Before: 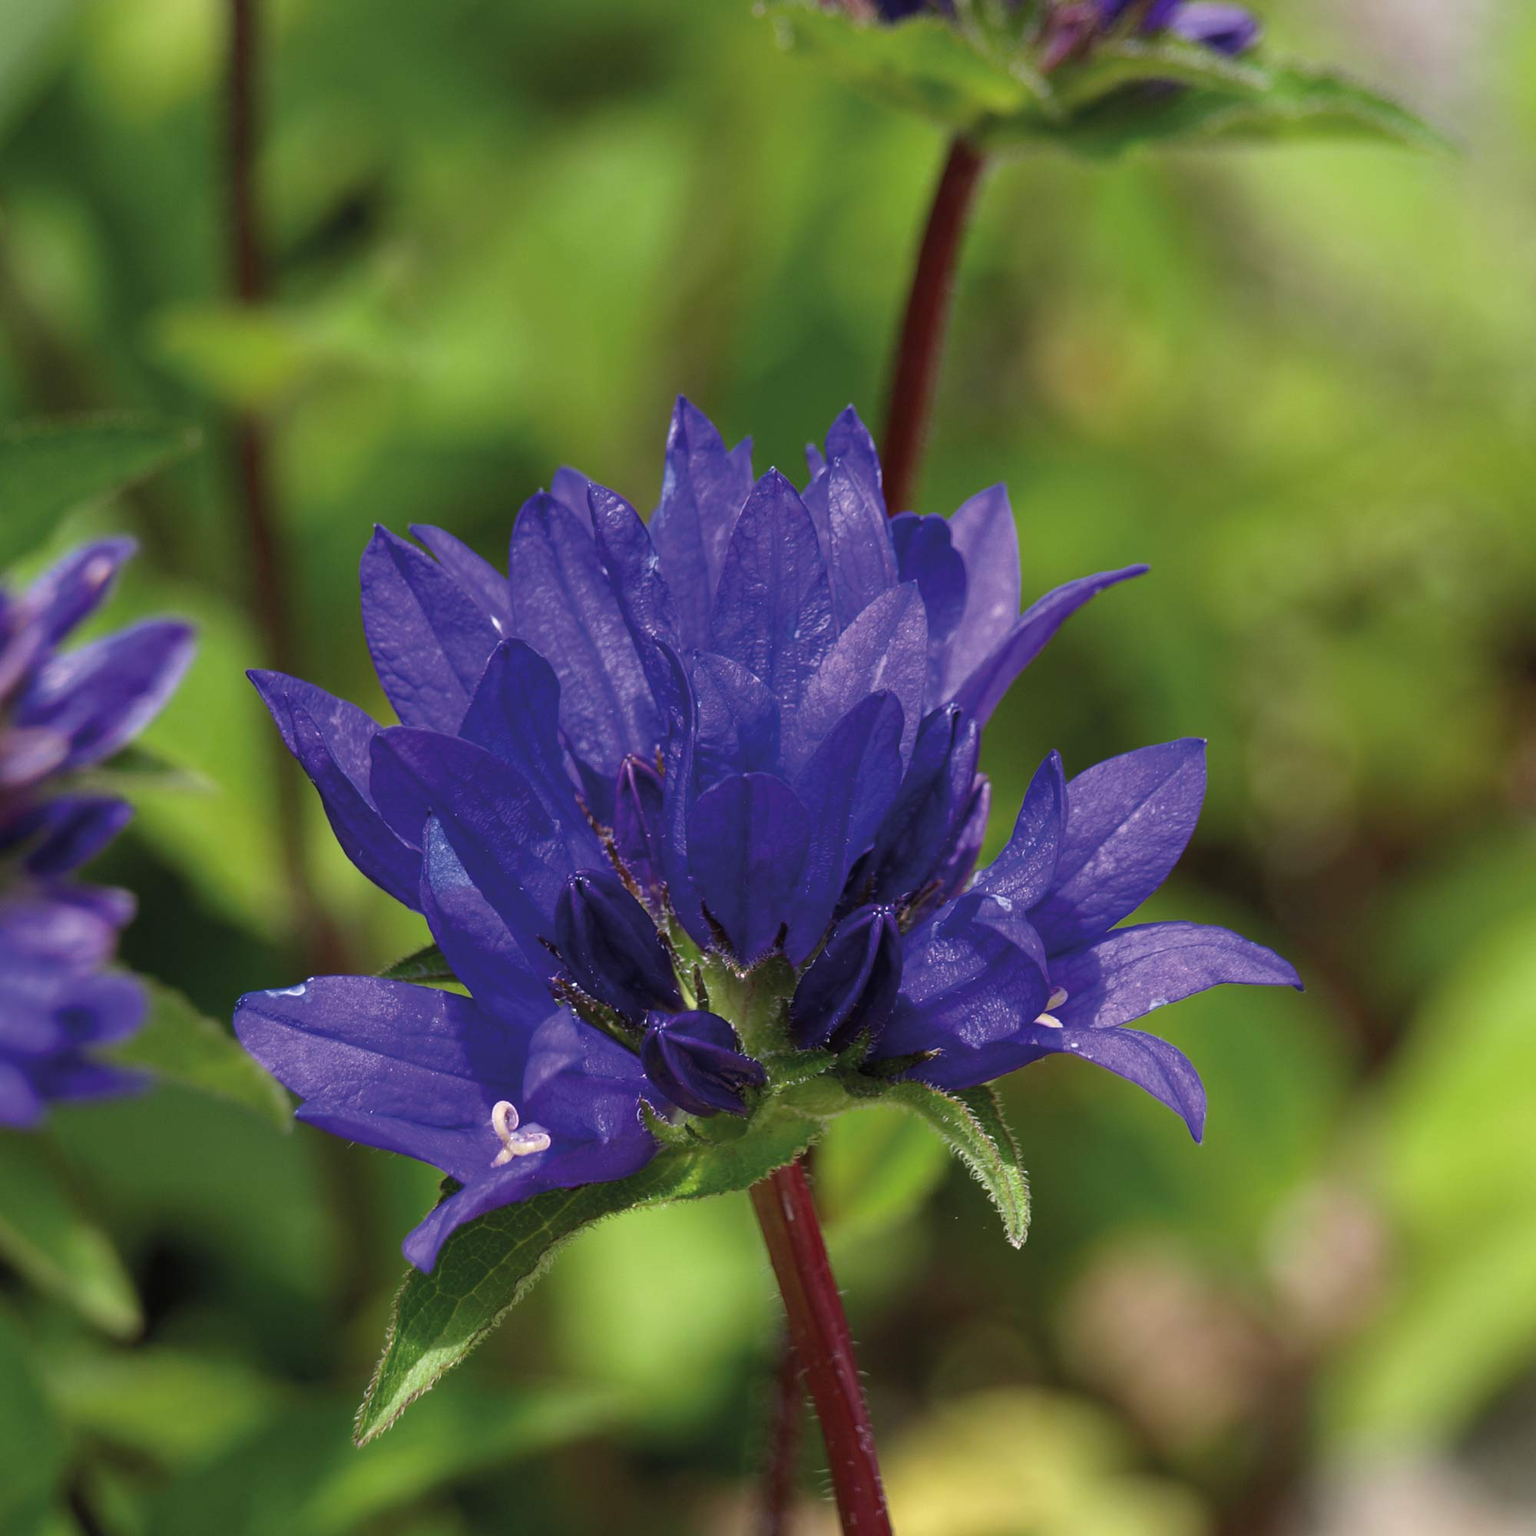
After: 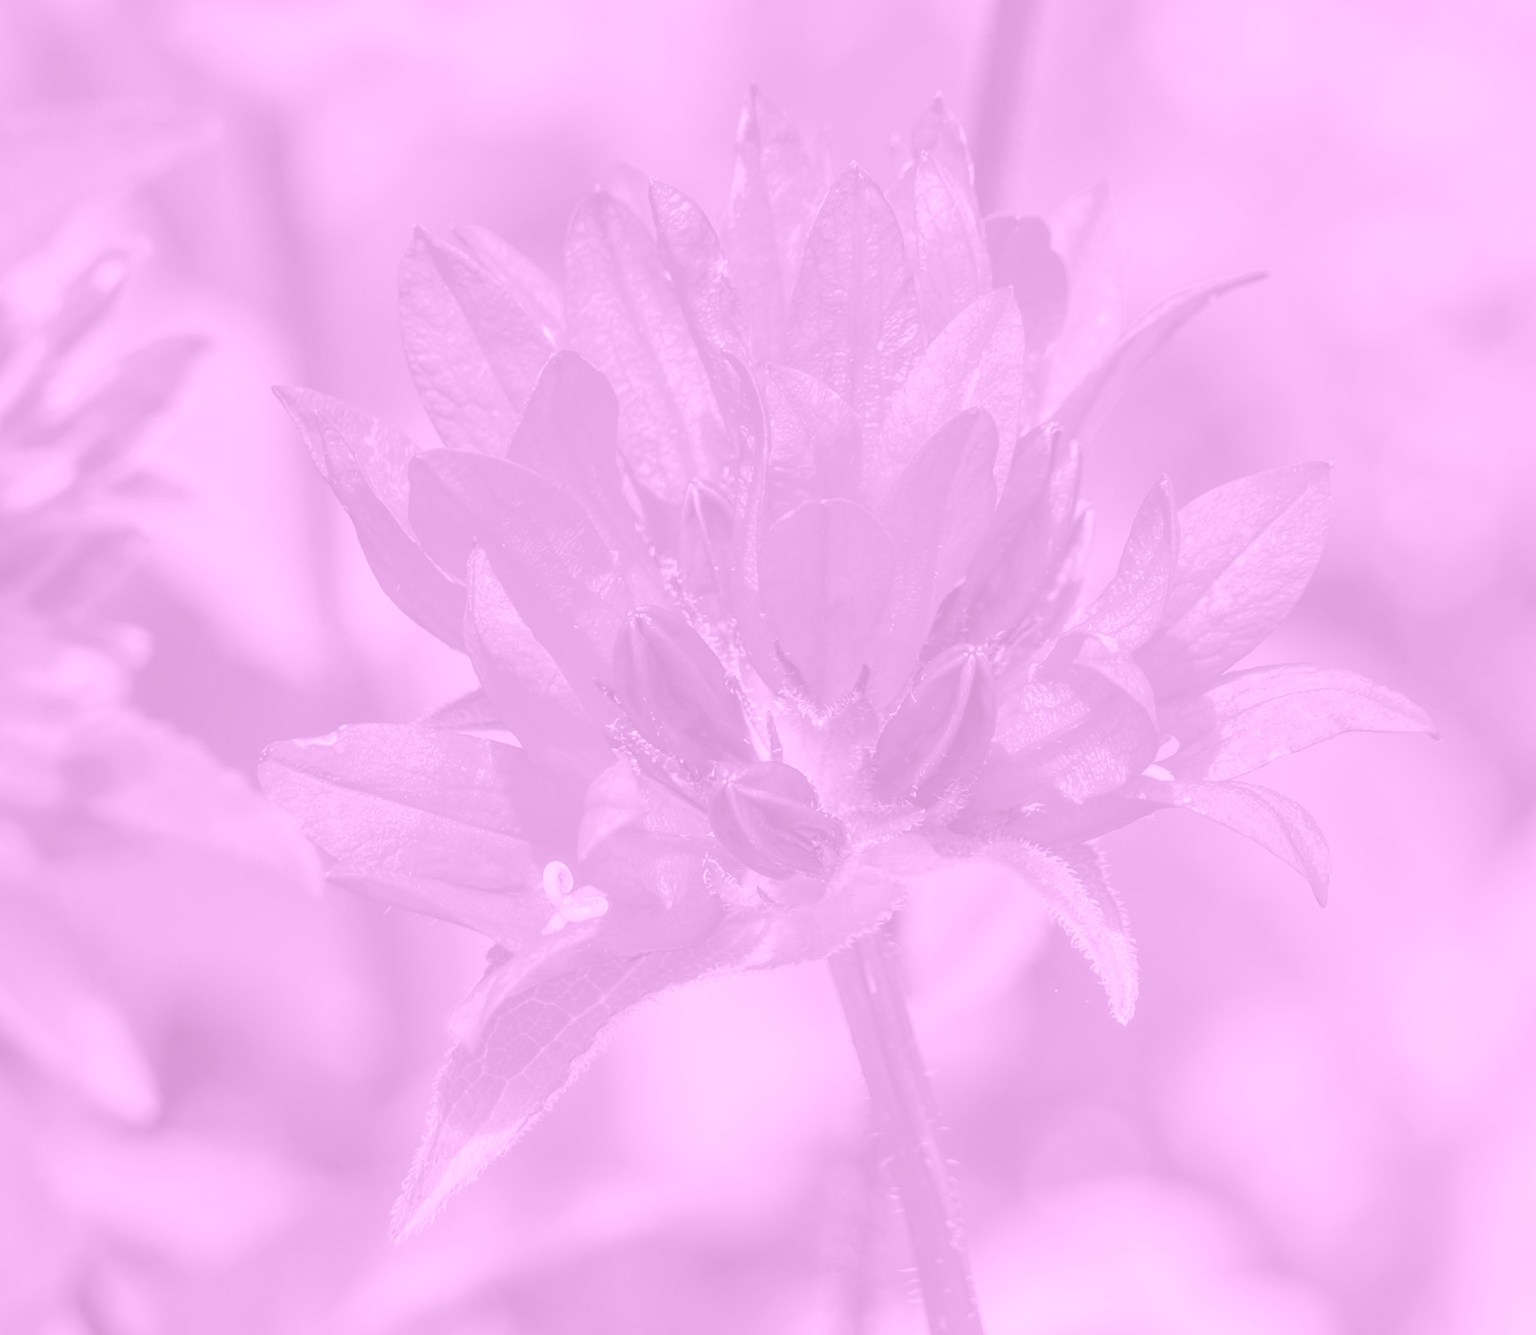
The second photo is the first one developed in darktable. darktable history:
shadows and highlights: soften with gaussian
crop: top 20.916%, right 9.437%, bottom 0.316%
local contrast: highlights 73%, shadows 15%, midtone range 0.197
colorize: hue 331.2°, saturation 75%, source mix 30.28%, lightness 70.52%, version 1
